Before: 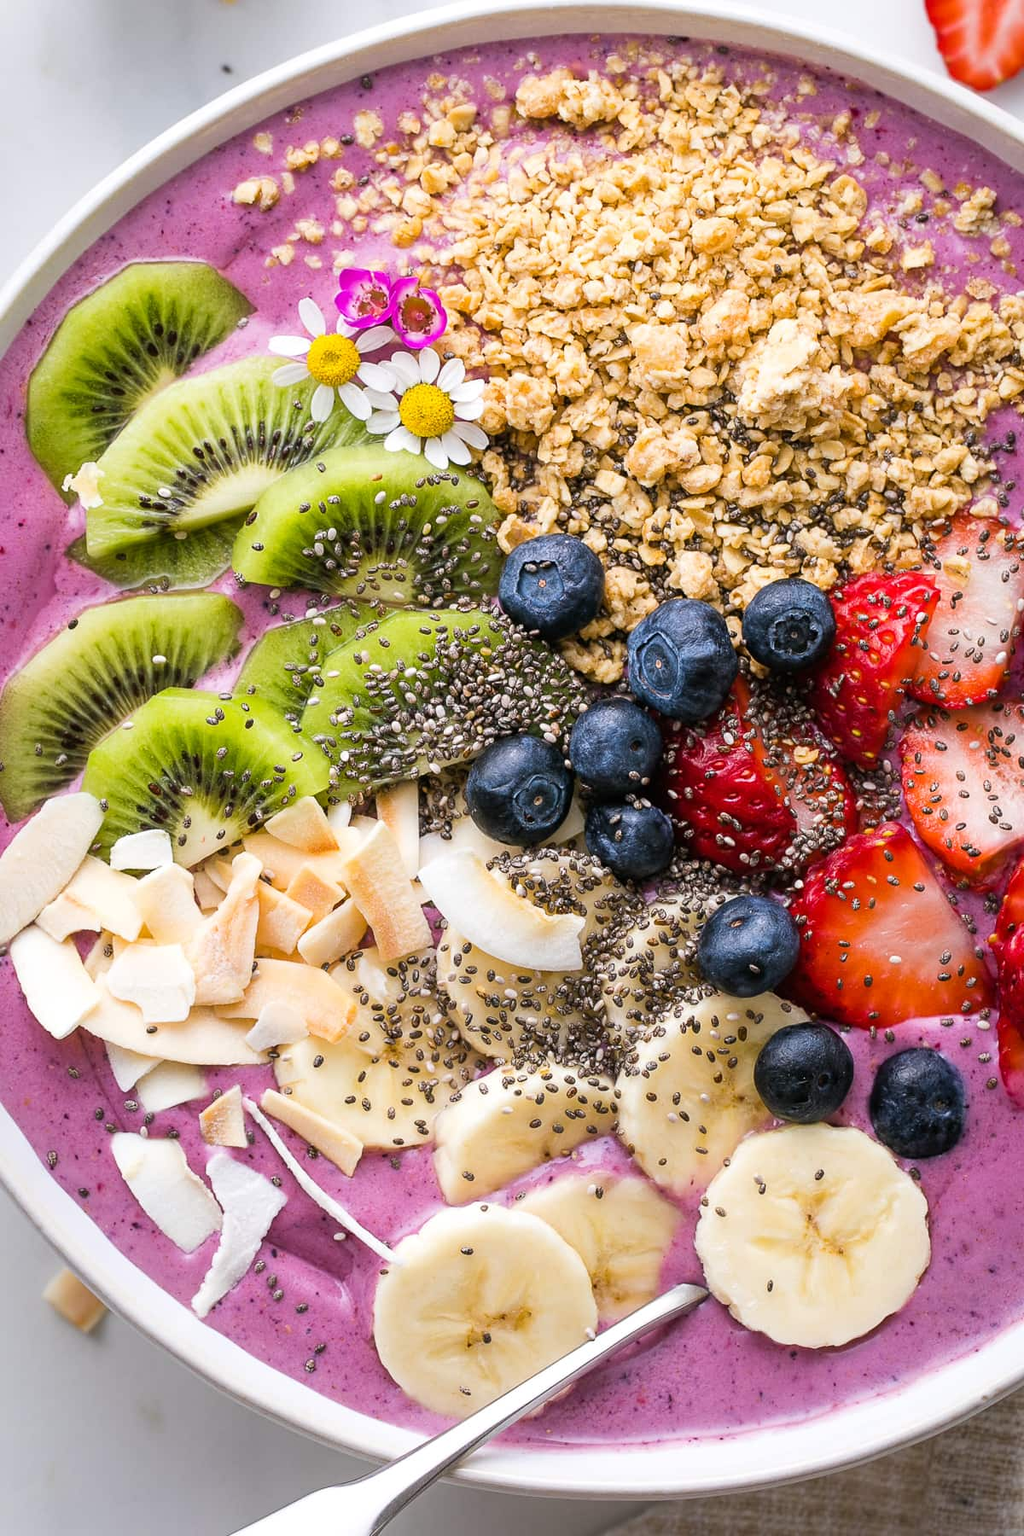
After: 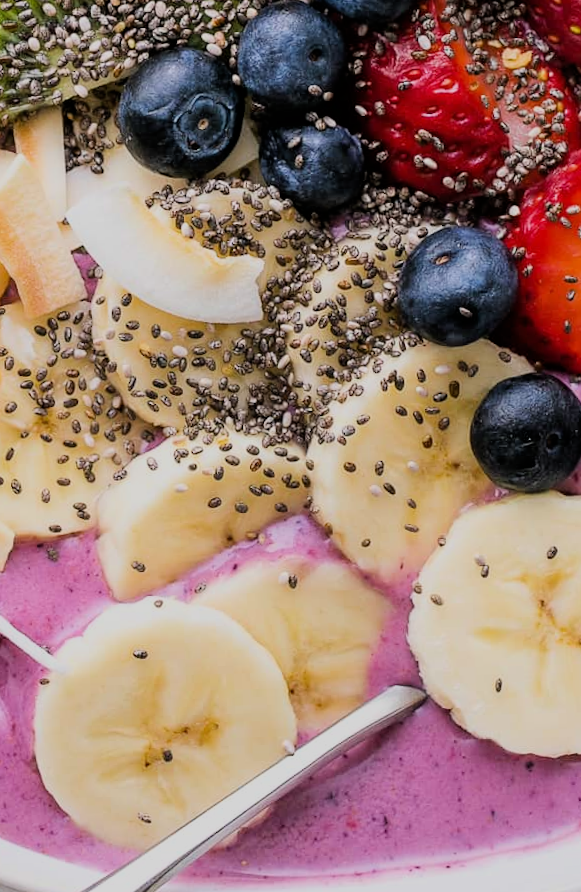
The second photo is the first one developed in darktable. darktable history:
filmic rgb: black relative exposure -7.65 EV, white relative exposure 4.56 EV, hardness 3.61, color science v6 (2022)
rotate and perspective: rotation -2.22°, lens shift (horizontal) -0.022, automatic cropping off
crop: left 35.976%, top 45.819%, right 18.162%, bottom 5.807%
